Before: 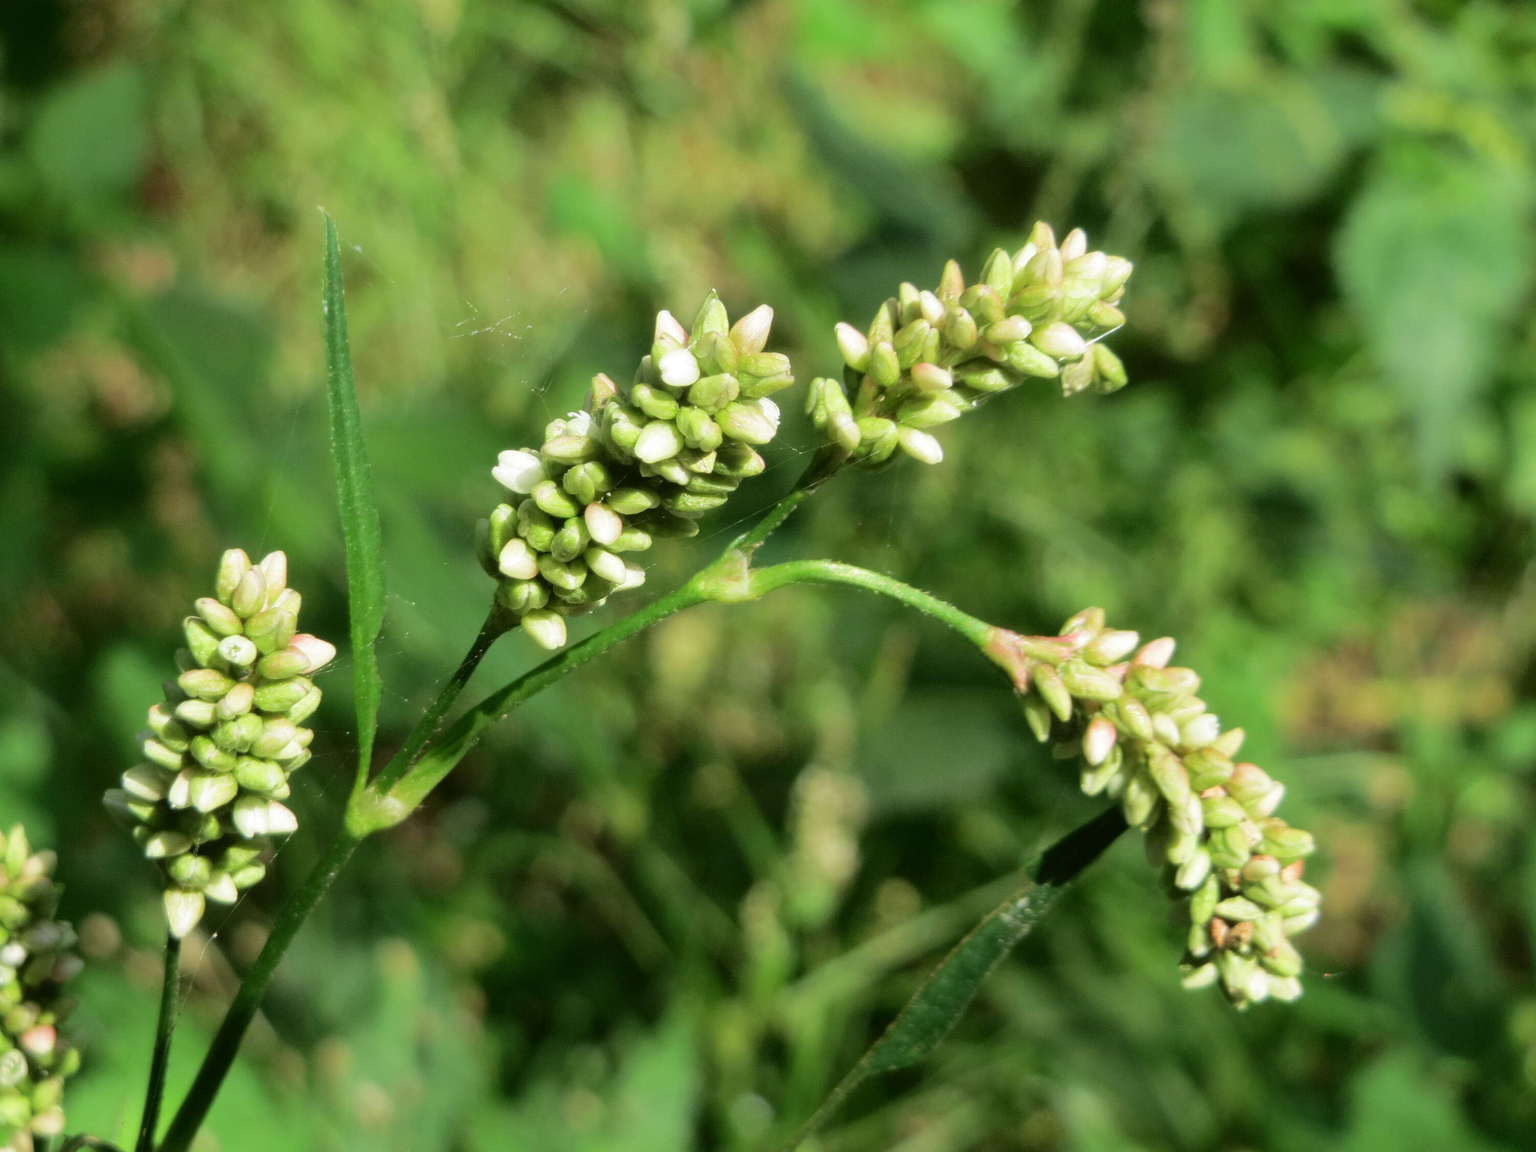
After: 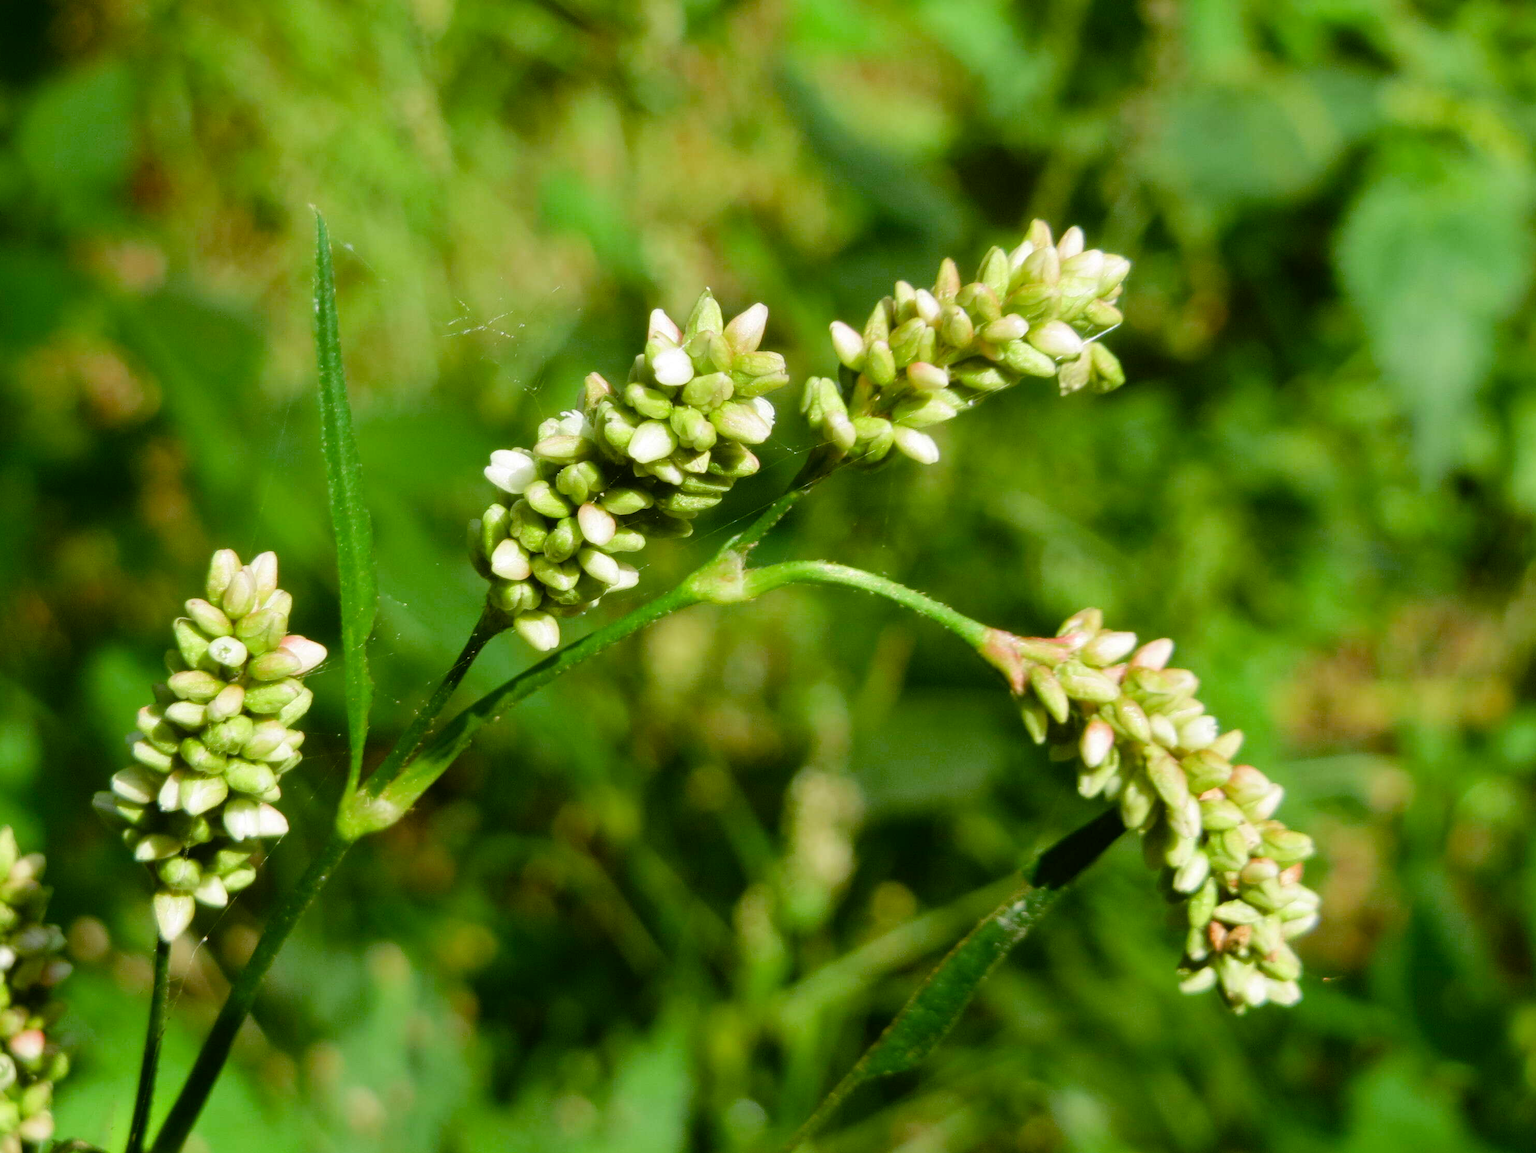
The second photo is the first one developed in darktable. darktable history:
color balance rgb: shadows lift › chroma 1.045%, shadows lift › hue 28.89°, linear chroma grading › global chroma 0.985%, perceptual saturation grading › global saturation 20%, perceptual saturation grading › highlights -25.218%, perceptual saturation grading › shadows 49.919%, global vibrance 20%
crop and rotate: left 0.799%, top 0.38%, bottom 0.289%
